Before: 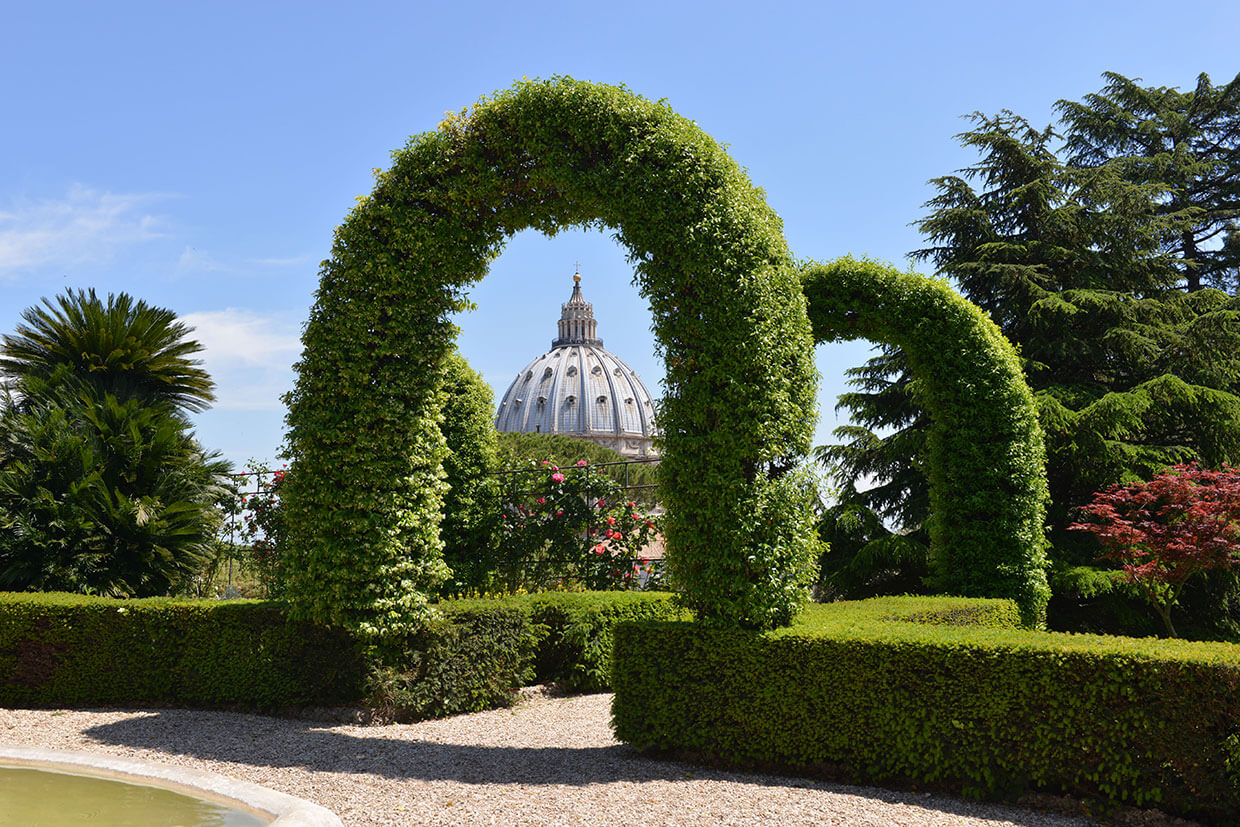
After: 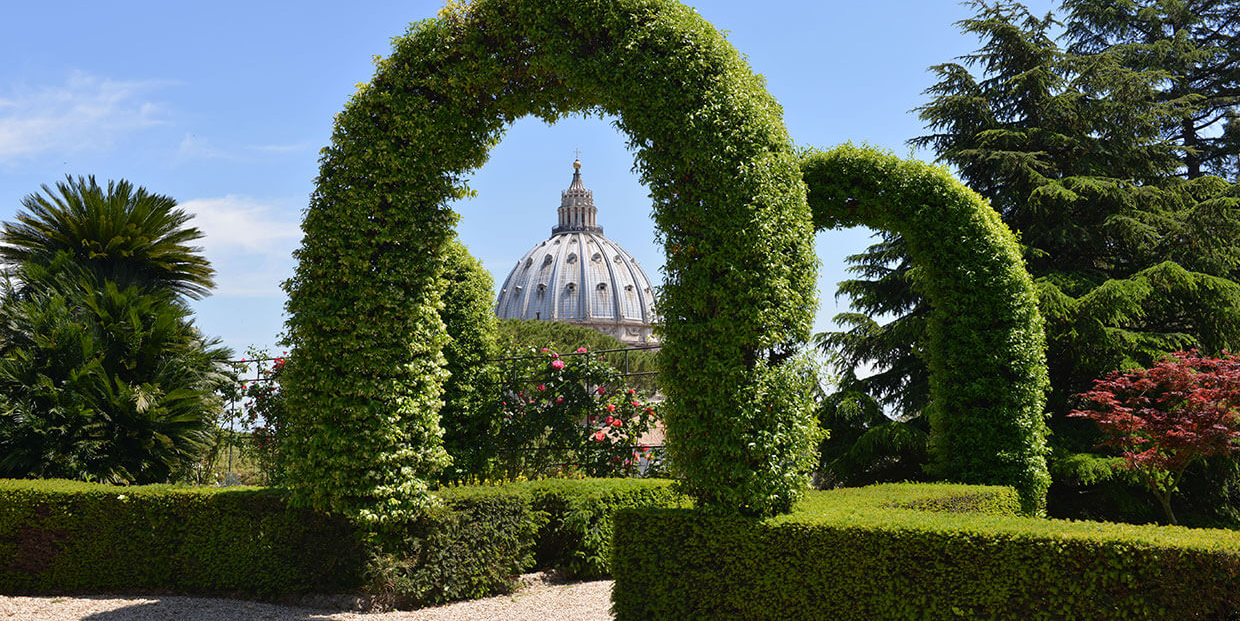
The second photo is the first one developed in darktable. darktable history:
crop: top 13.717%, bottom 11.18%
